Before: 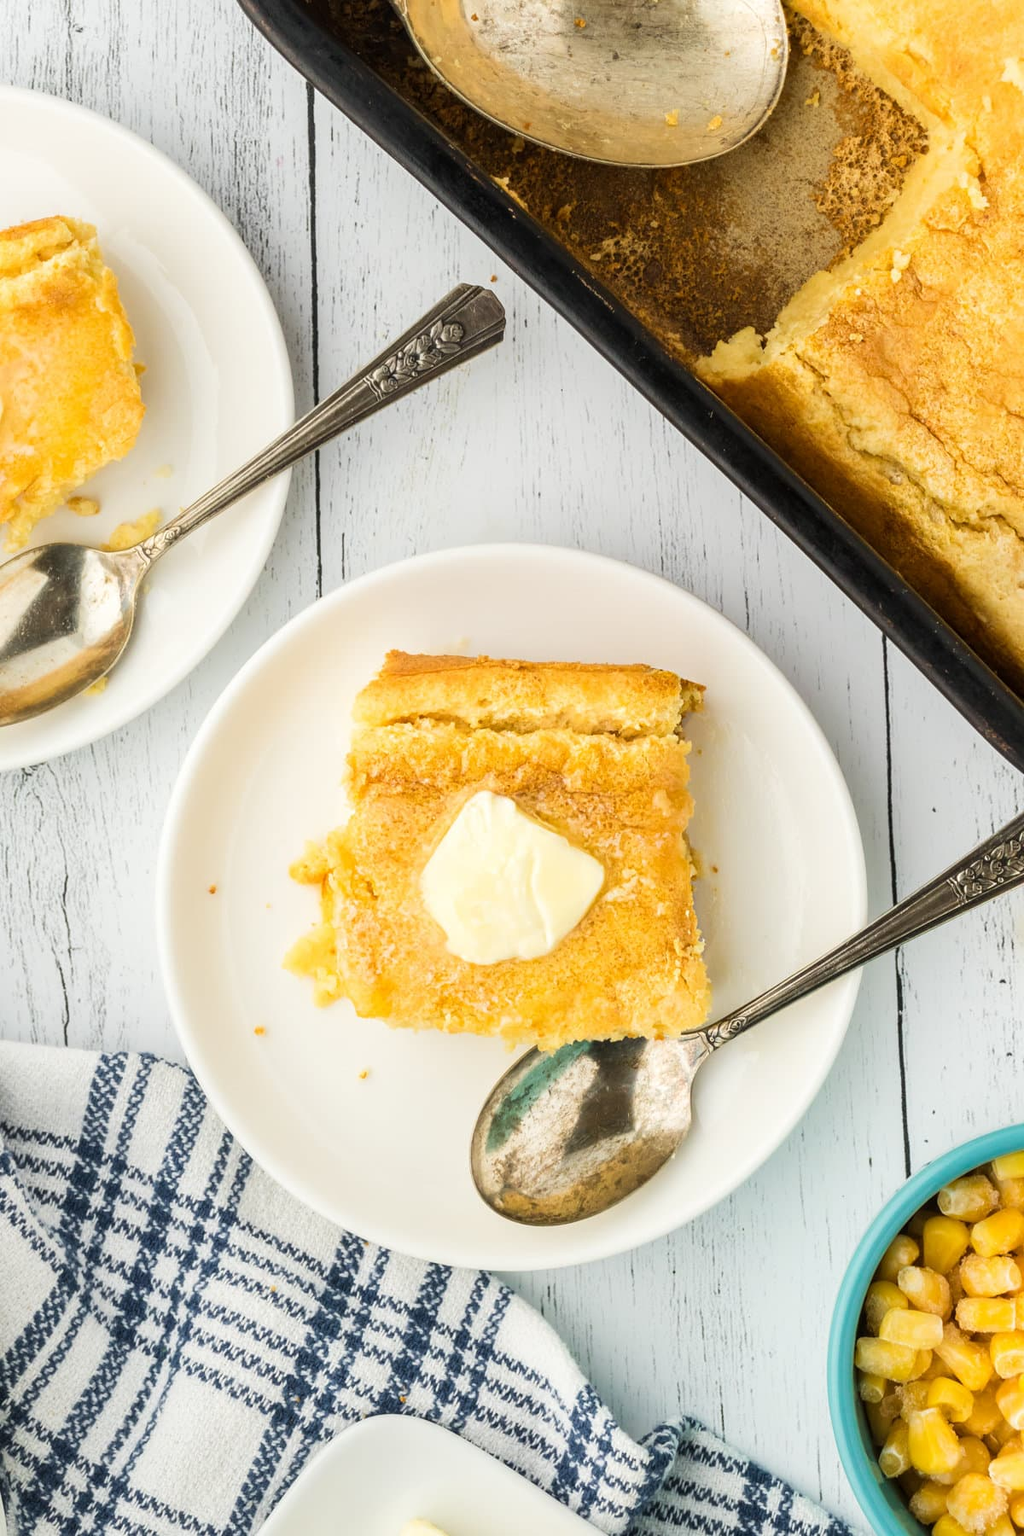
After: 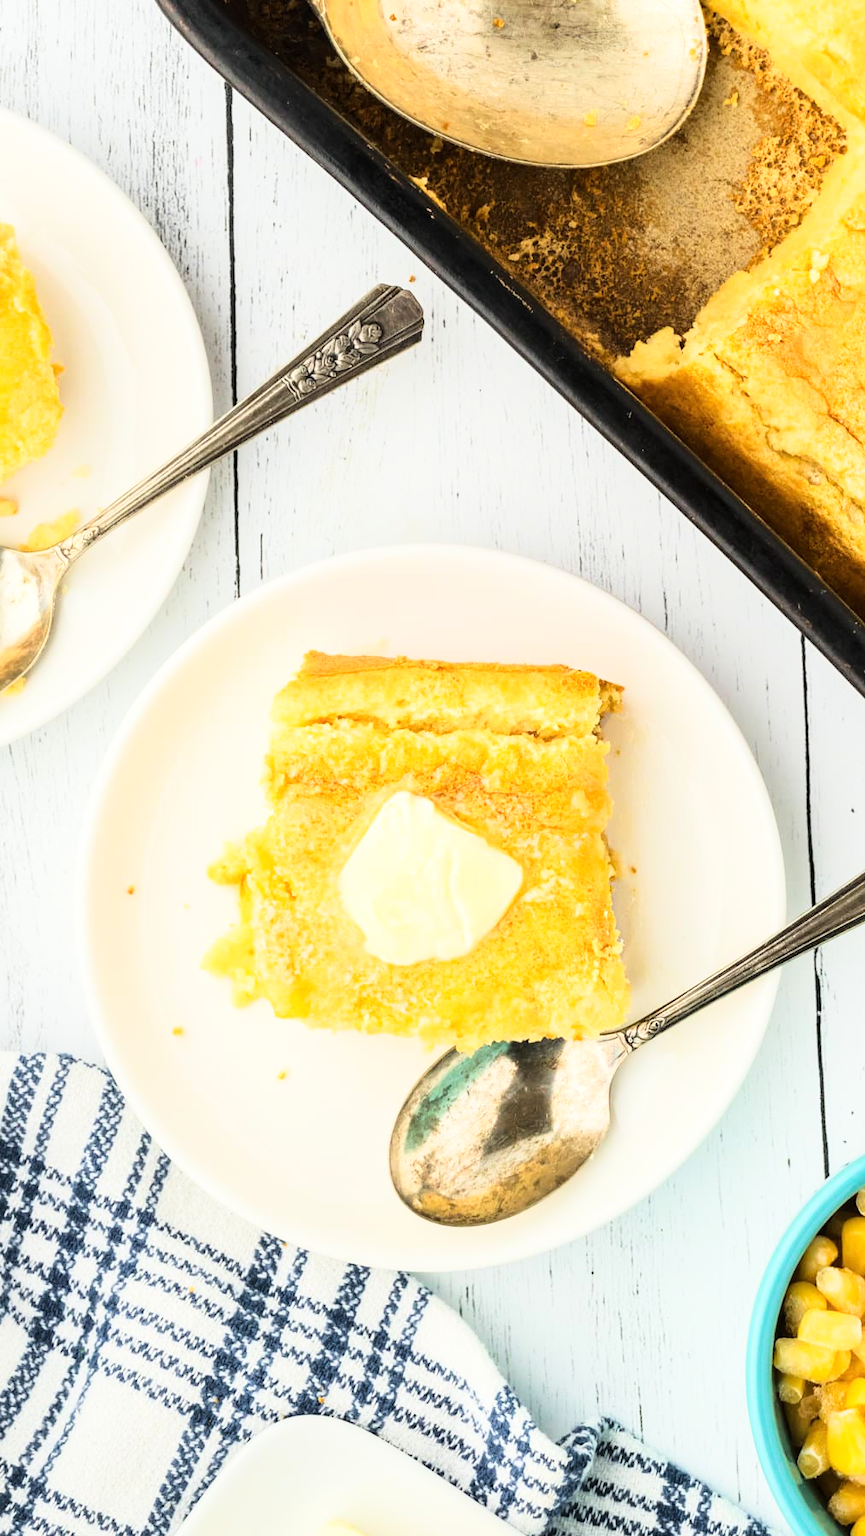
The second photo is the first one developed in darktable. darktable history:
crop: left 8.081%, right 7.386%
base curve: curves: ch0 [(0, 0) (0.028, 0.03) (0.121, 0.232) (0.46, 0.748) (0.859, 0.968) (1, 1)]
